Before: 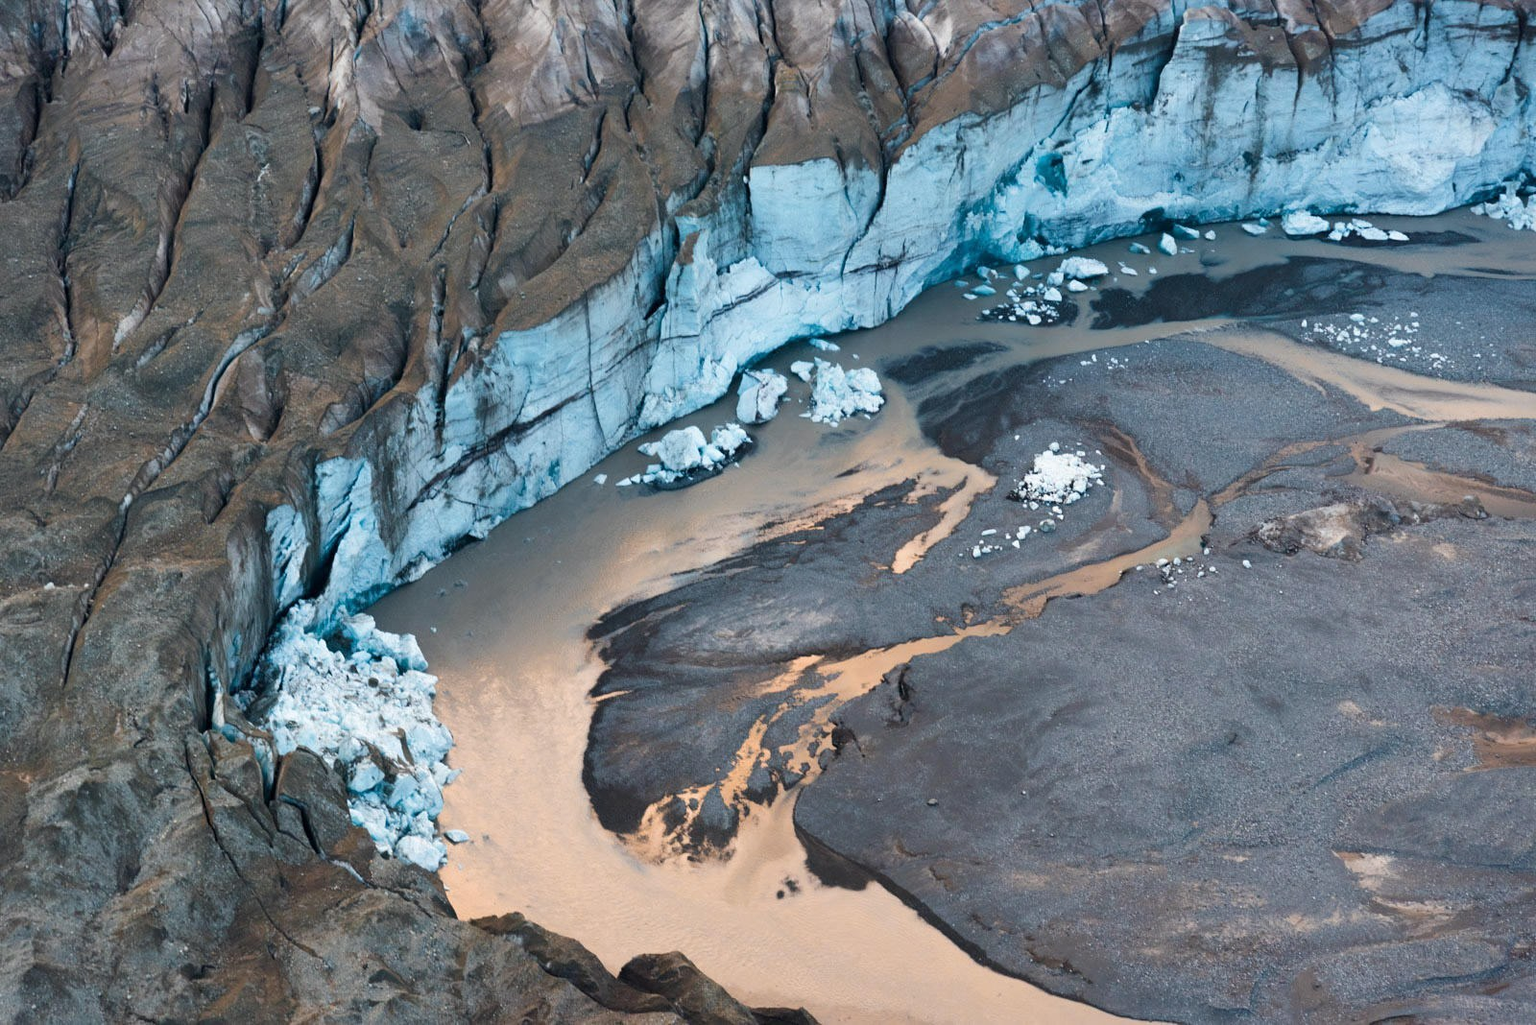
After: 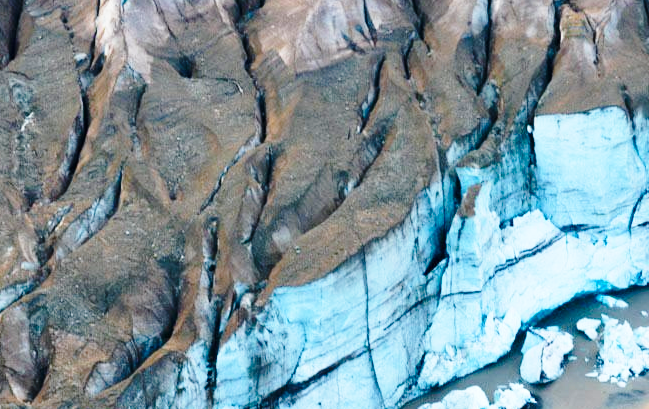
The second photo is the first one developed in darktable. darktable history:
contrast brightness saturation: contrast 0.088, saturation 0.274
crop: left 15.474%, top 5.451%, right 43.907%, bottom 56.171%
levels: mode automatic, levels [0.062, 0.494, 0.925]
base curve: curves: ch0 [(0, 0) (0.028, 0.03) (0.121, 0.232) (0.46, 0.748) (0.859, 0.968) (1, 1)], preserve colors none
